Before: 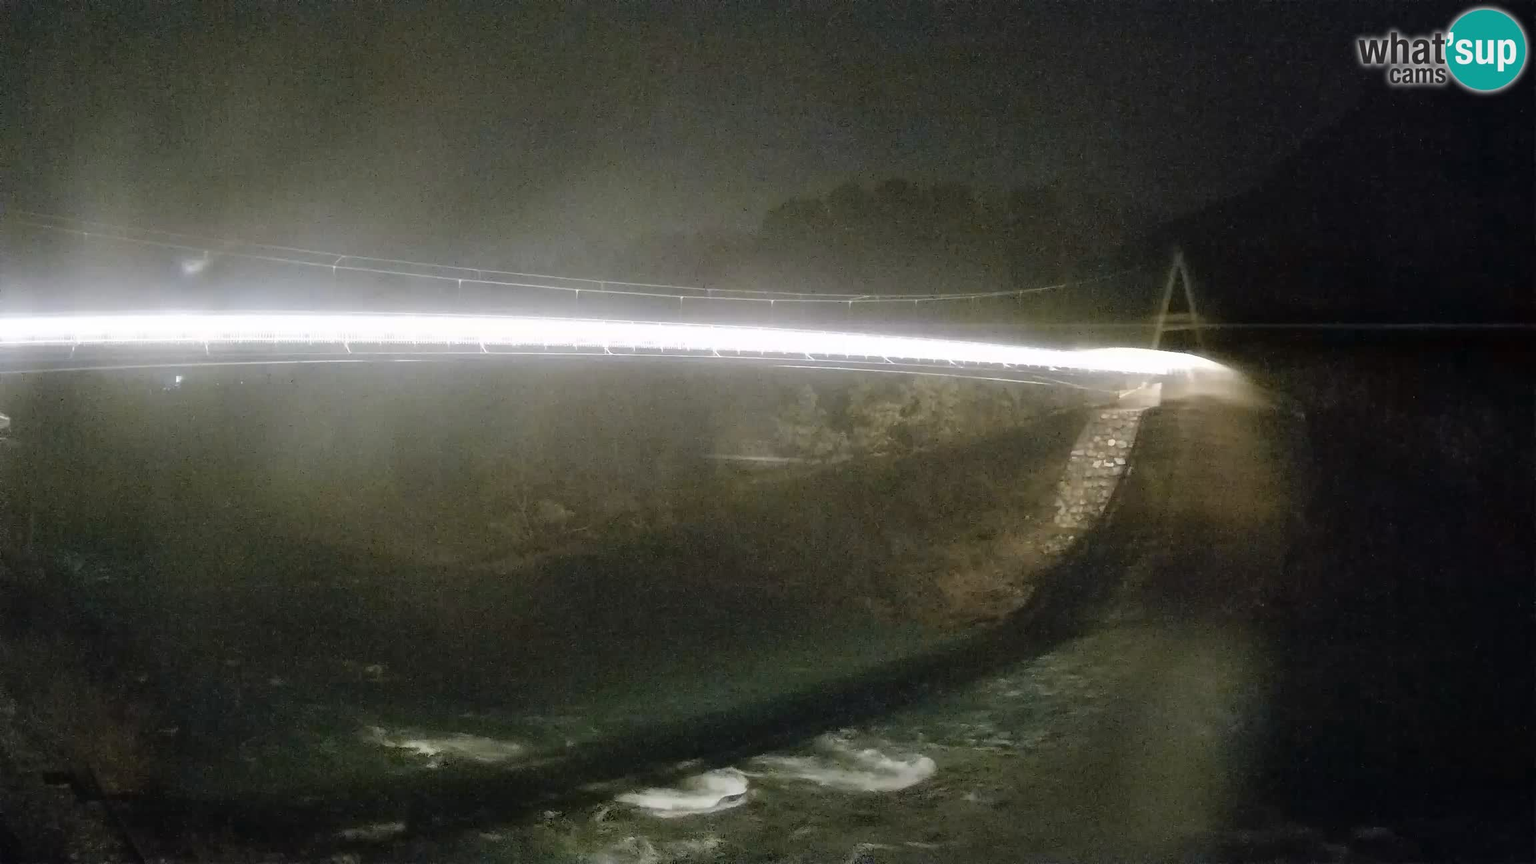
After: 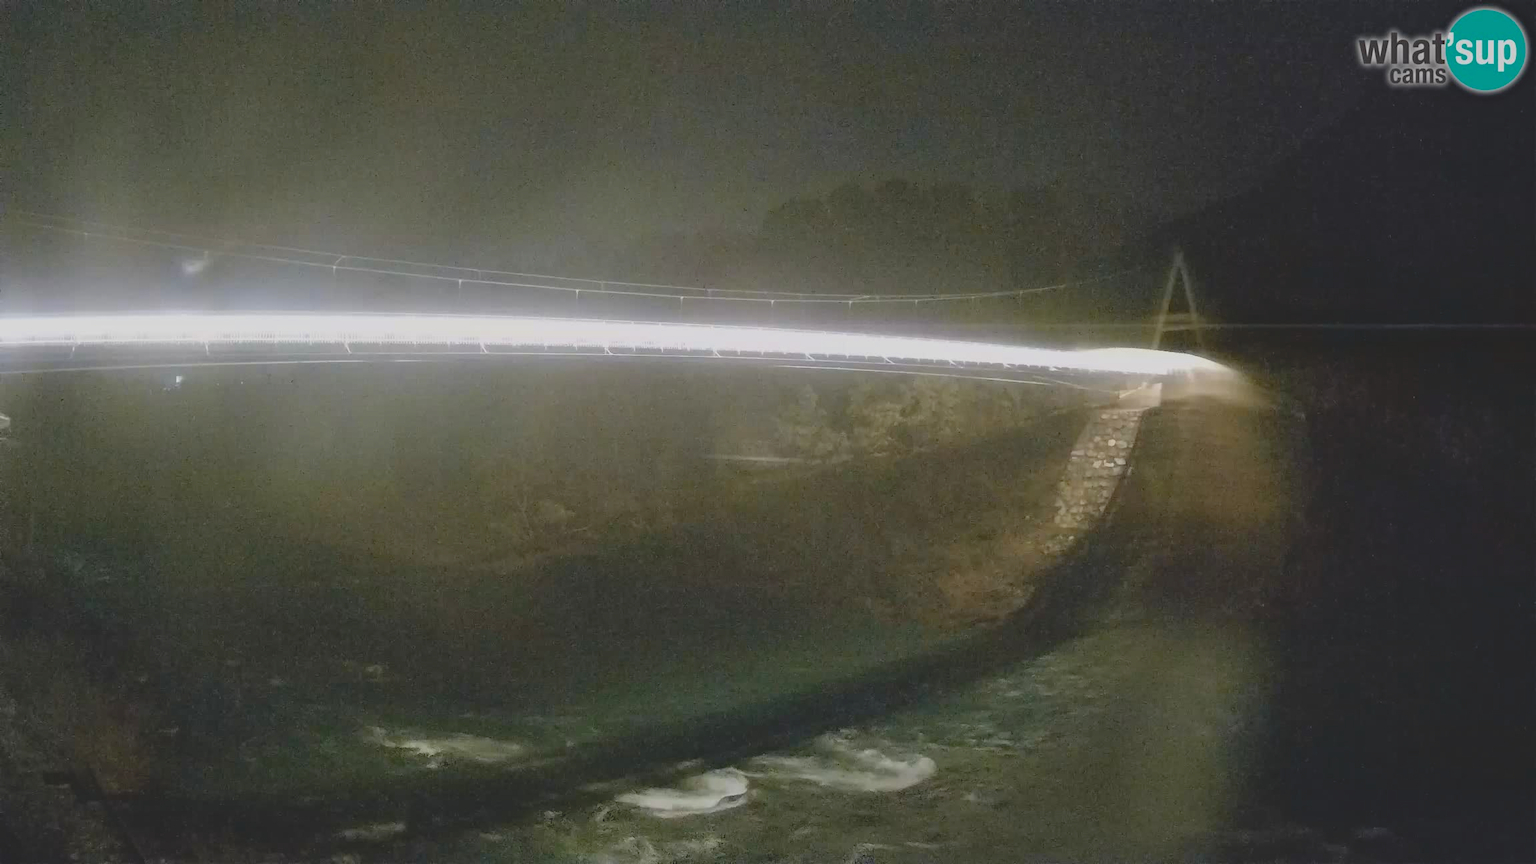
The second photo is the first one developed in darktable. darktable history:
haze removal: compatibility mode true, adaptive false
contrast brightness saturation: contrast -0.275
